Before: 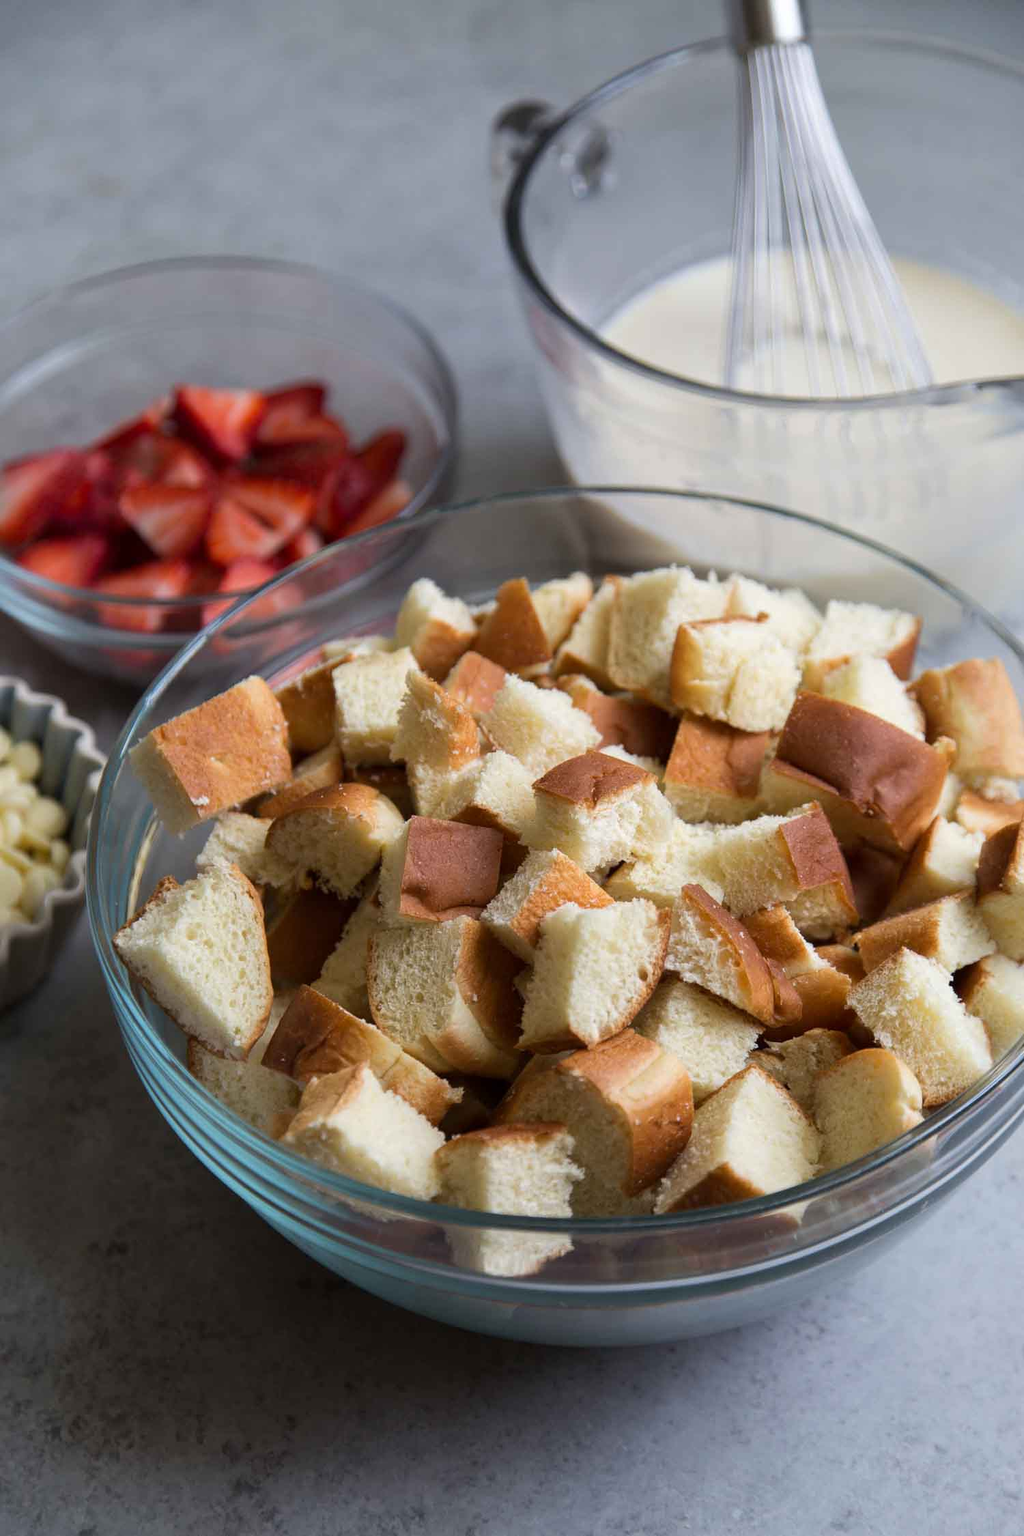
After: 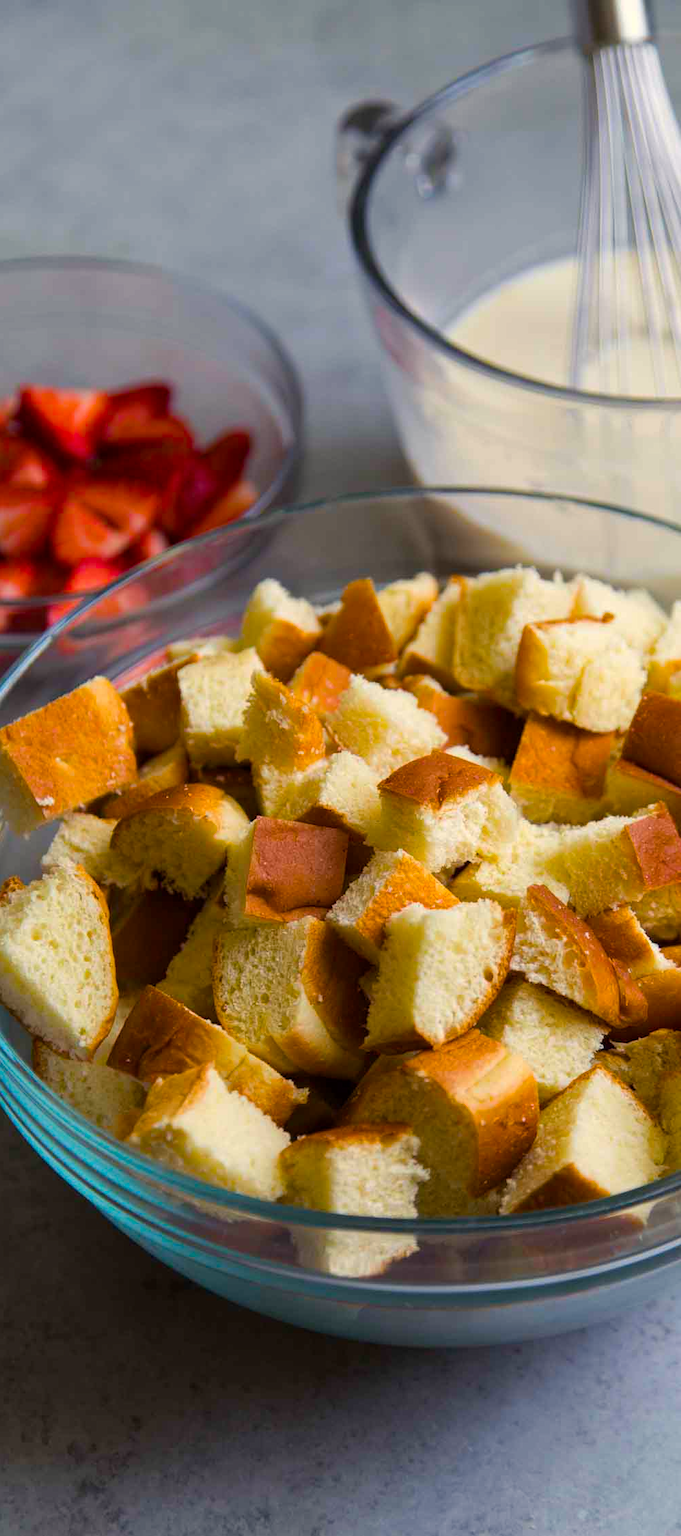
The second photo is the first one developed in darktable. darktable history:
color balance rgb: highlights gain › chroma 3.03%, highlights gain › hue 78.46°, linear chroma grading › shadows 10.552%, linear chroma grading › highlights 8.925%, linear chroma grading › global chroma 14.946%, linear chroma grading › mid-tones 14.633%, perceptual saturation grading › global saturation 30.551%
crop and rotate: left 15.139%, right 18.314%
